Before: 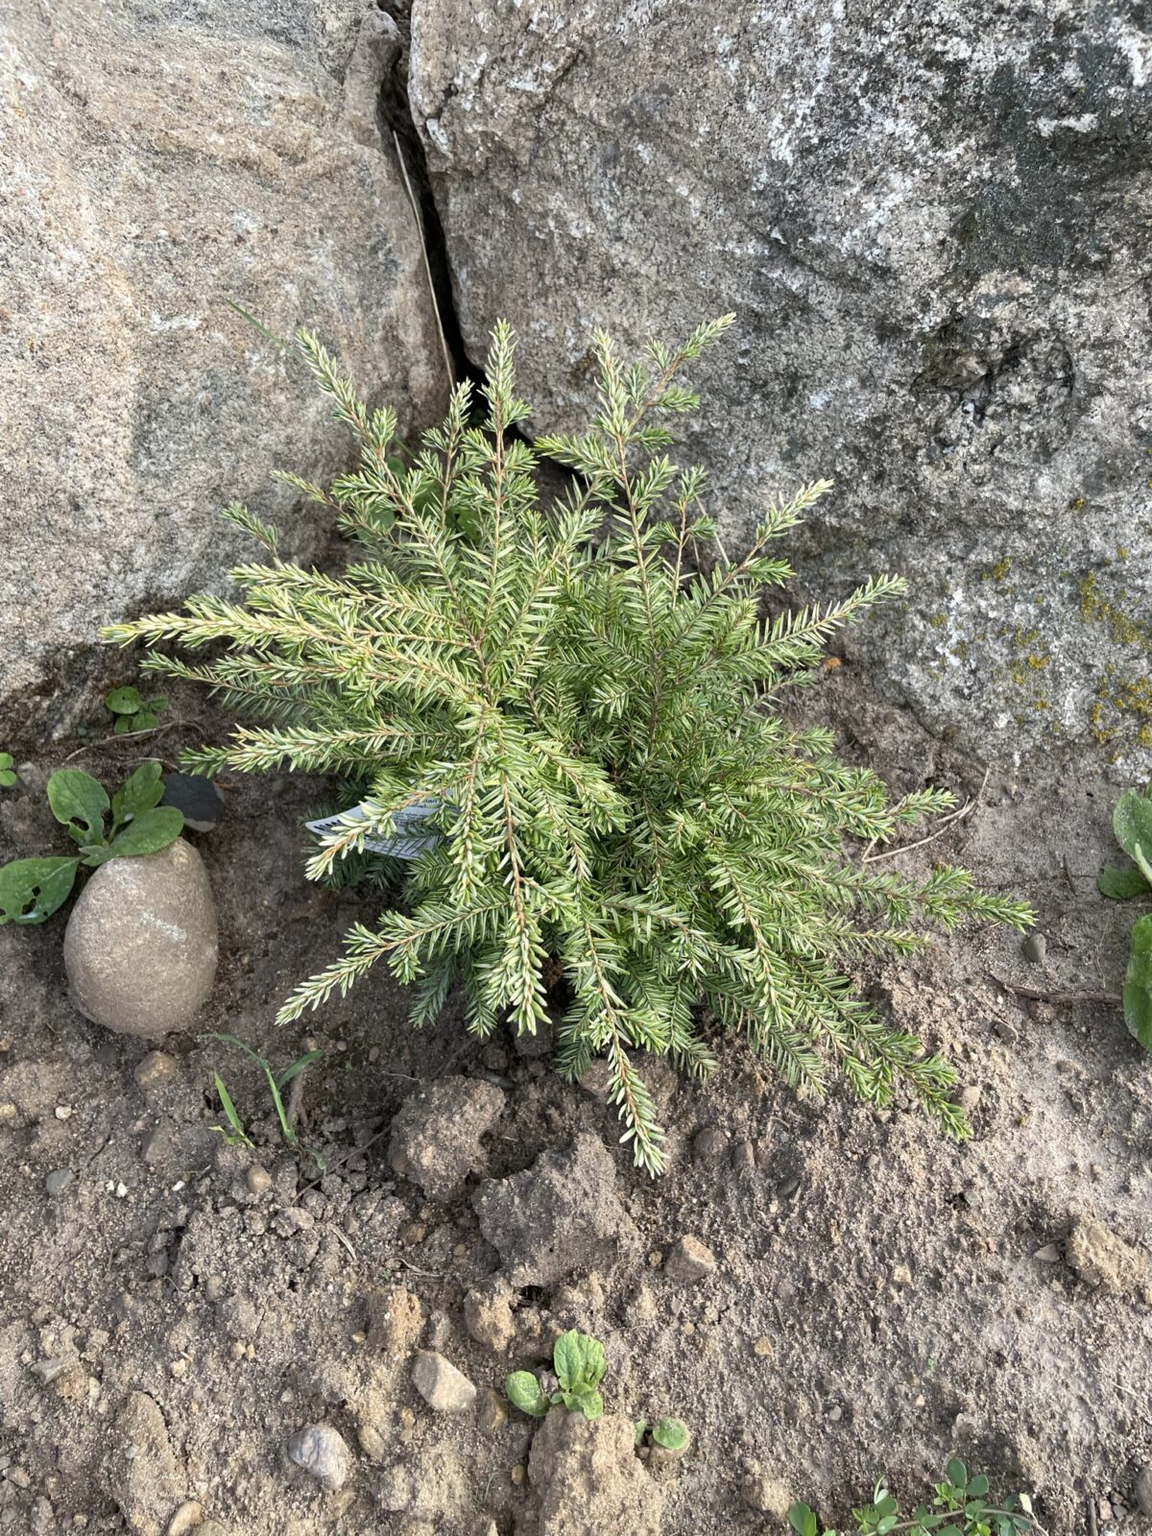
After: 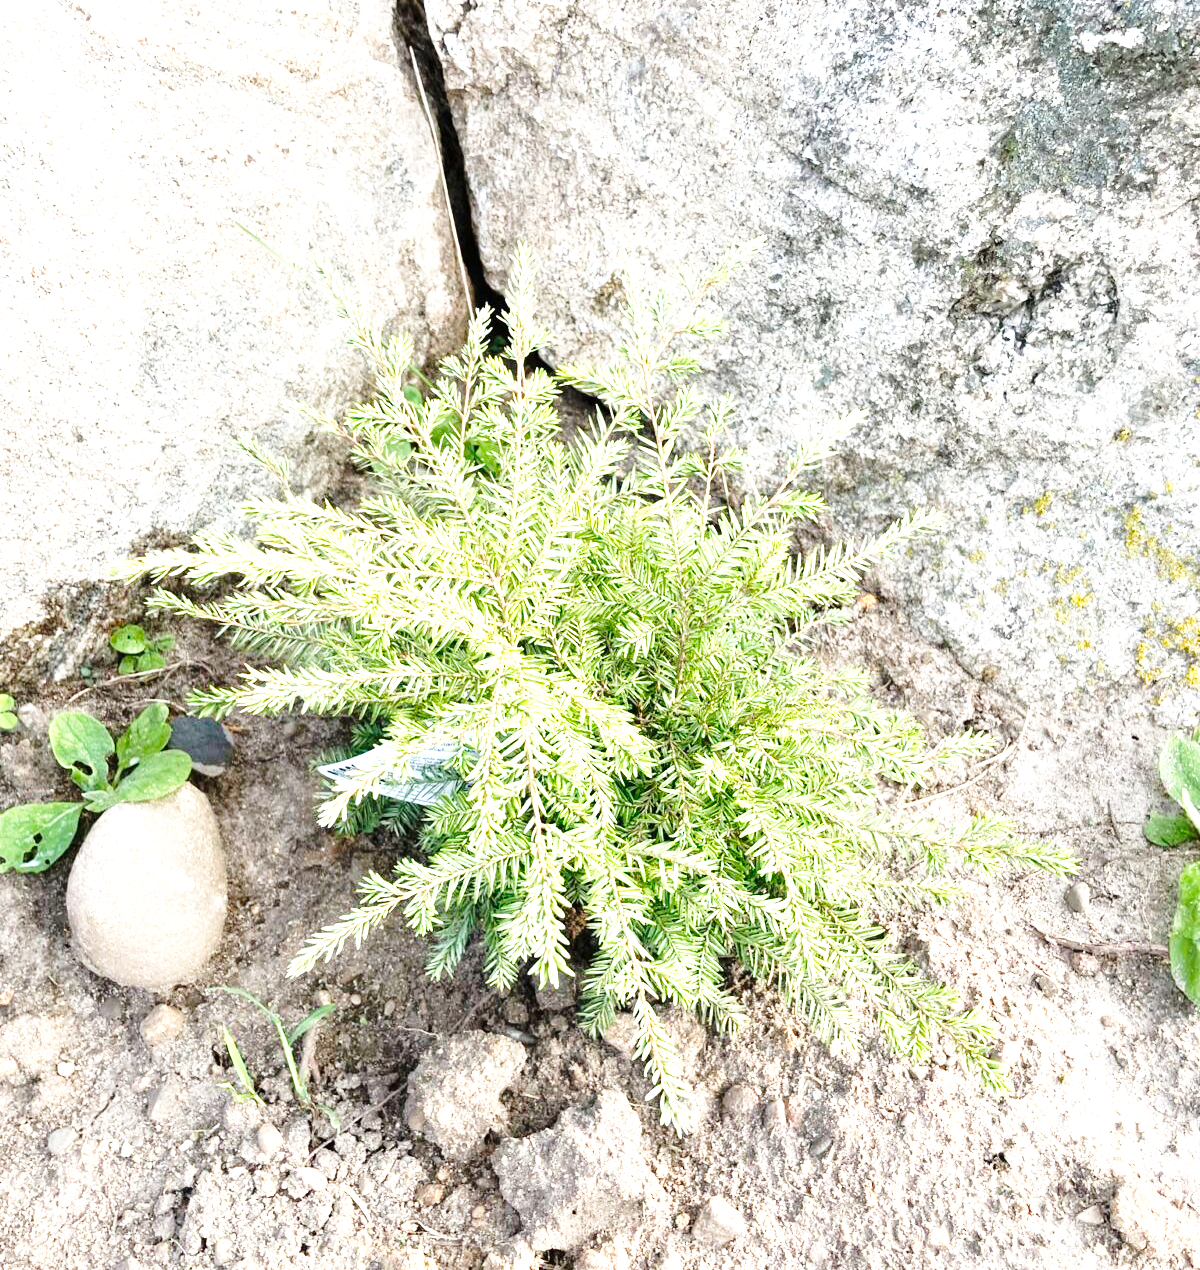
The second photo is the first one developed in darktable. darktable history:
base curve: curves: ch0 [(0, 0) (0.036, 0.037) (0.121, 0.228) (0.46, 0.76) (0.859, 0.983) (1, 1)], preserve colors none
crop and rotate: top 5.667%, bottom 14.937%
exposure: black level correction 0, exposure 1.379 EV, compensate exposure bias true, compensate highlight preservation false
